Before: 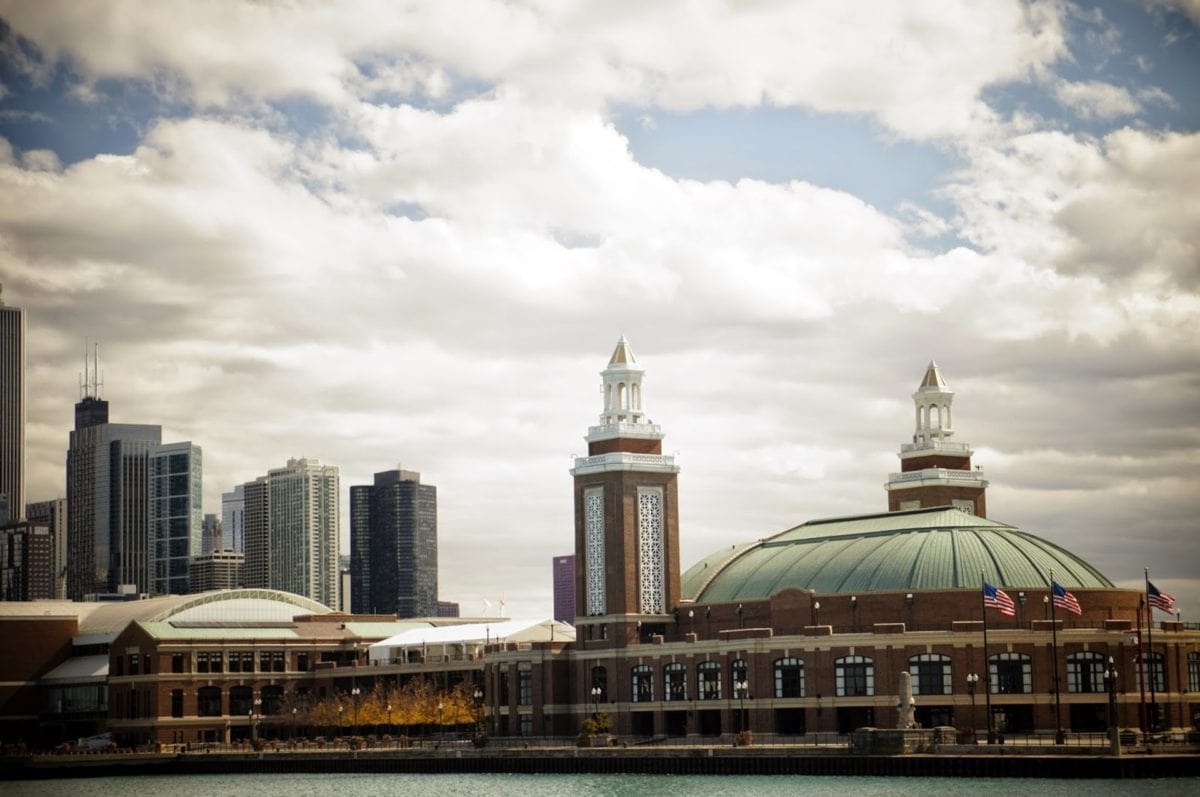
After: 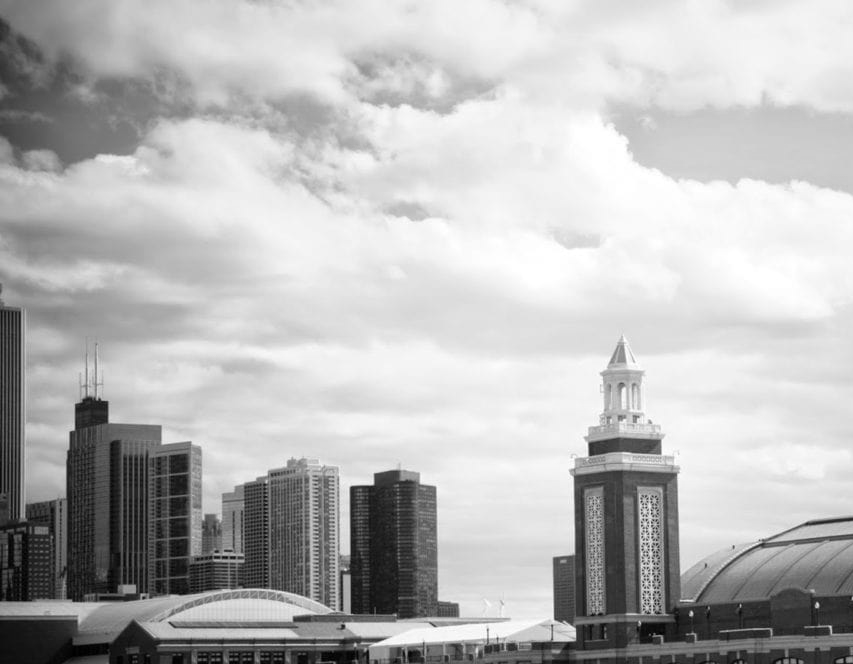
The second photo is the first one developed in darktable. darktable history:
monochrome: on, module defaults
crop: right 28.885%, bottom 16.626%
